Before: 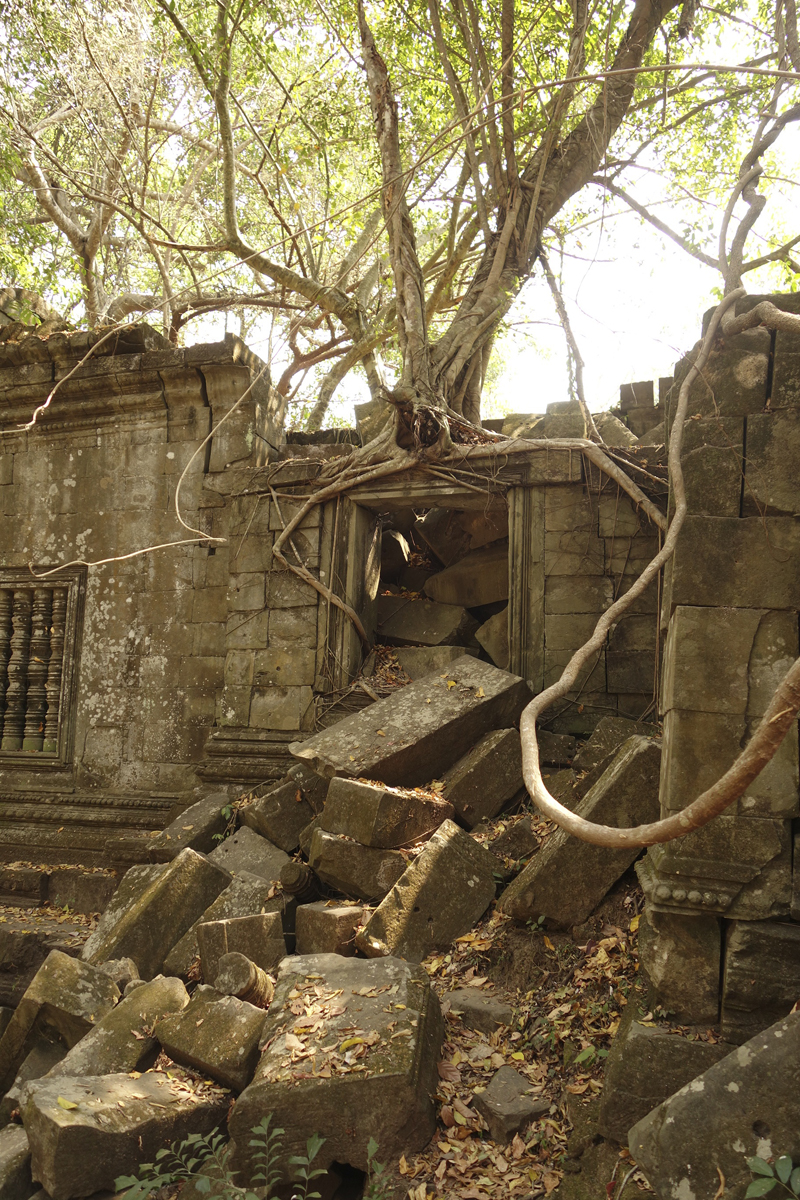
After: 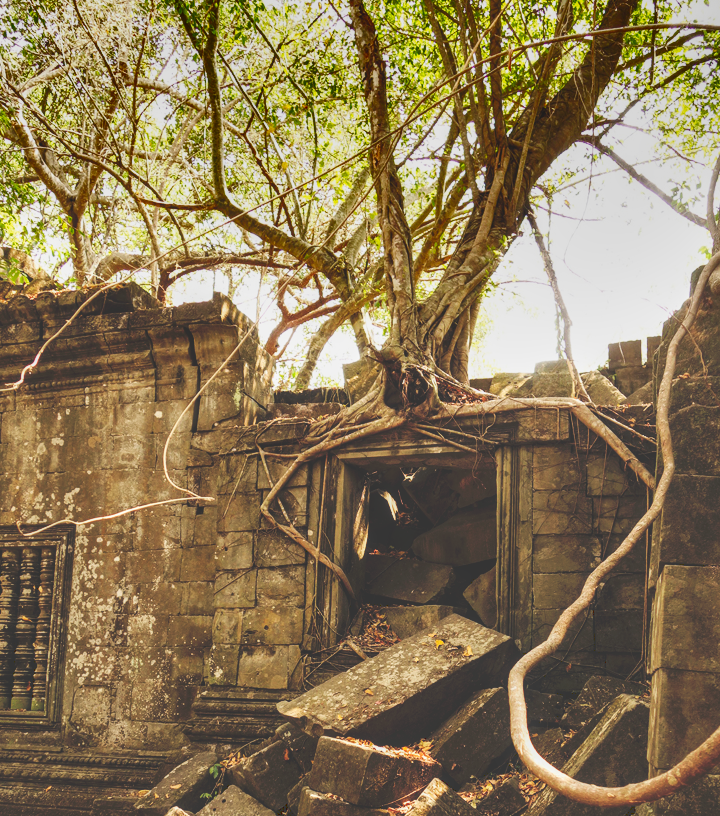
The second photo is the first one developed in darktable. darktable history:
exposure: black level correction 0, exposure 0.2 EV, compensate exposure bias true, compensate highlight preservation false
local contrast: detail 130%
shadows and highlights: shadows 20.91, highlights -82.73, soften with gaussian
tone curve: curves: ch0 [(0, 0) (0.003, 0.24) (0.011, 0.24) (0.025, 0.24) (0.044, 0.244) (0.069, 0.244) (0.1, 0.252) (0.136, 0.264) (0.177, 0.274) (0.224, 0.284) (0.277, 0.313) (0.335, 0.361) (0.399, 0.415) (0.468, 0.498) (0.543, 0.595) (0.623, 0.695) (0.709, 0.793) (0.801, 0.883) (0.898, 0.942) (1, 1)], preserve colors none
crop: left 1.509%, top 3.452%, right 7.696%, bottom 28.452%
filmic rgb: black relative exposure -7.65 EV, white relative exposure 4.56 EV, hardness 3.61
color correction: saturation 1.1
